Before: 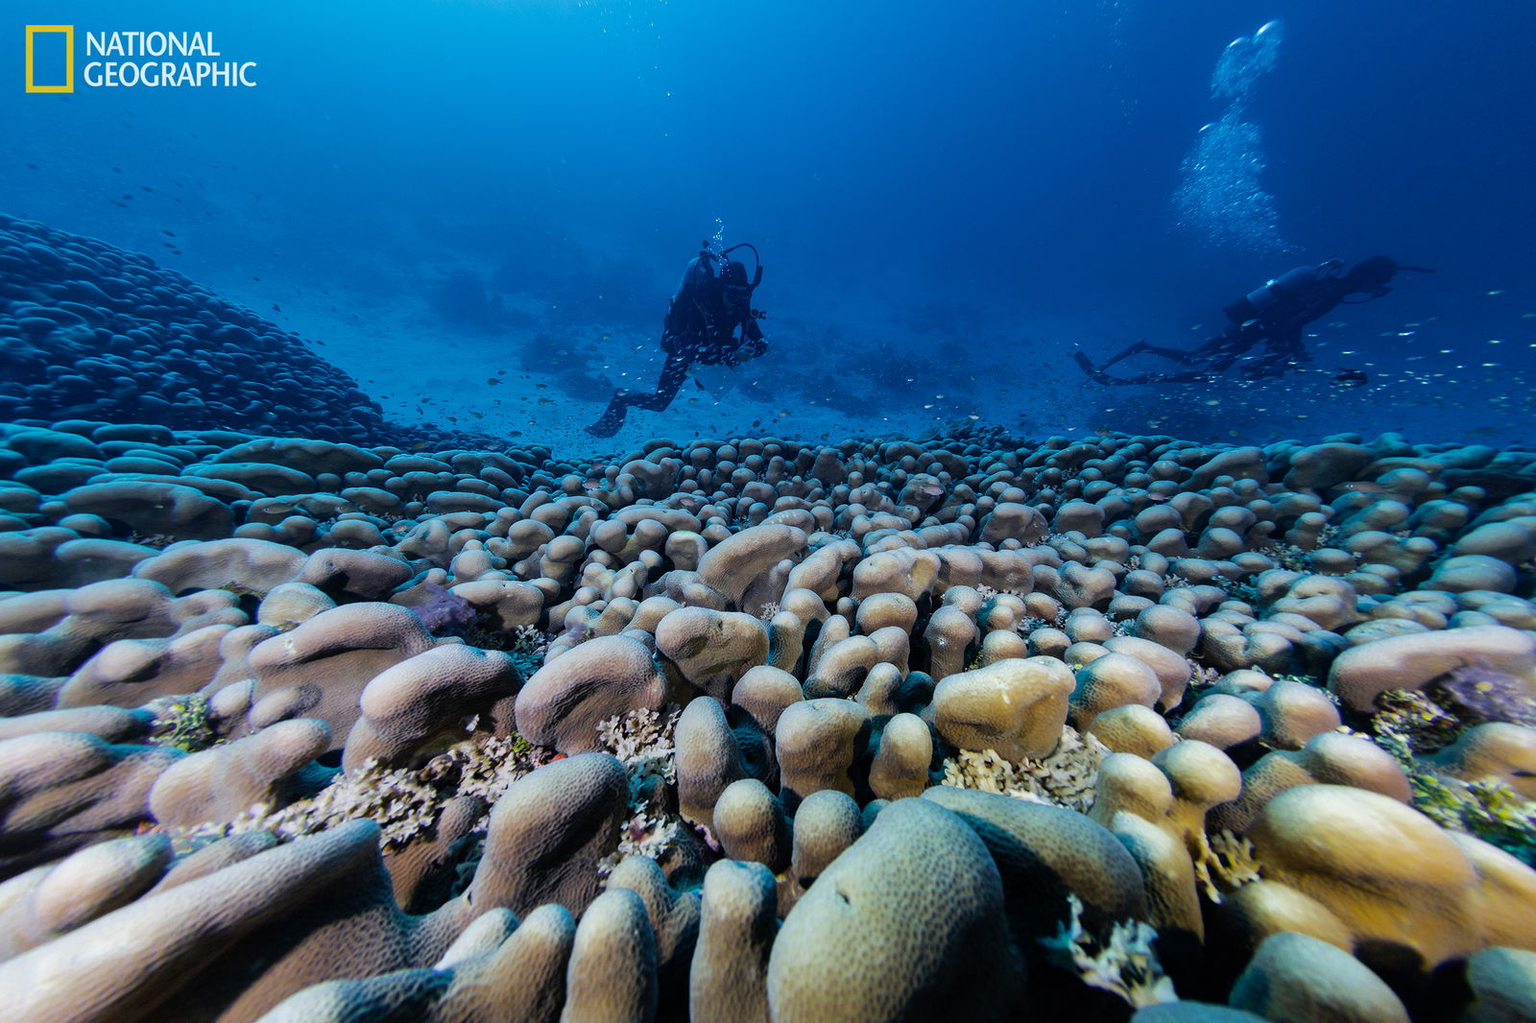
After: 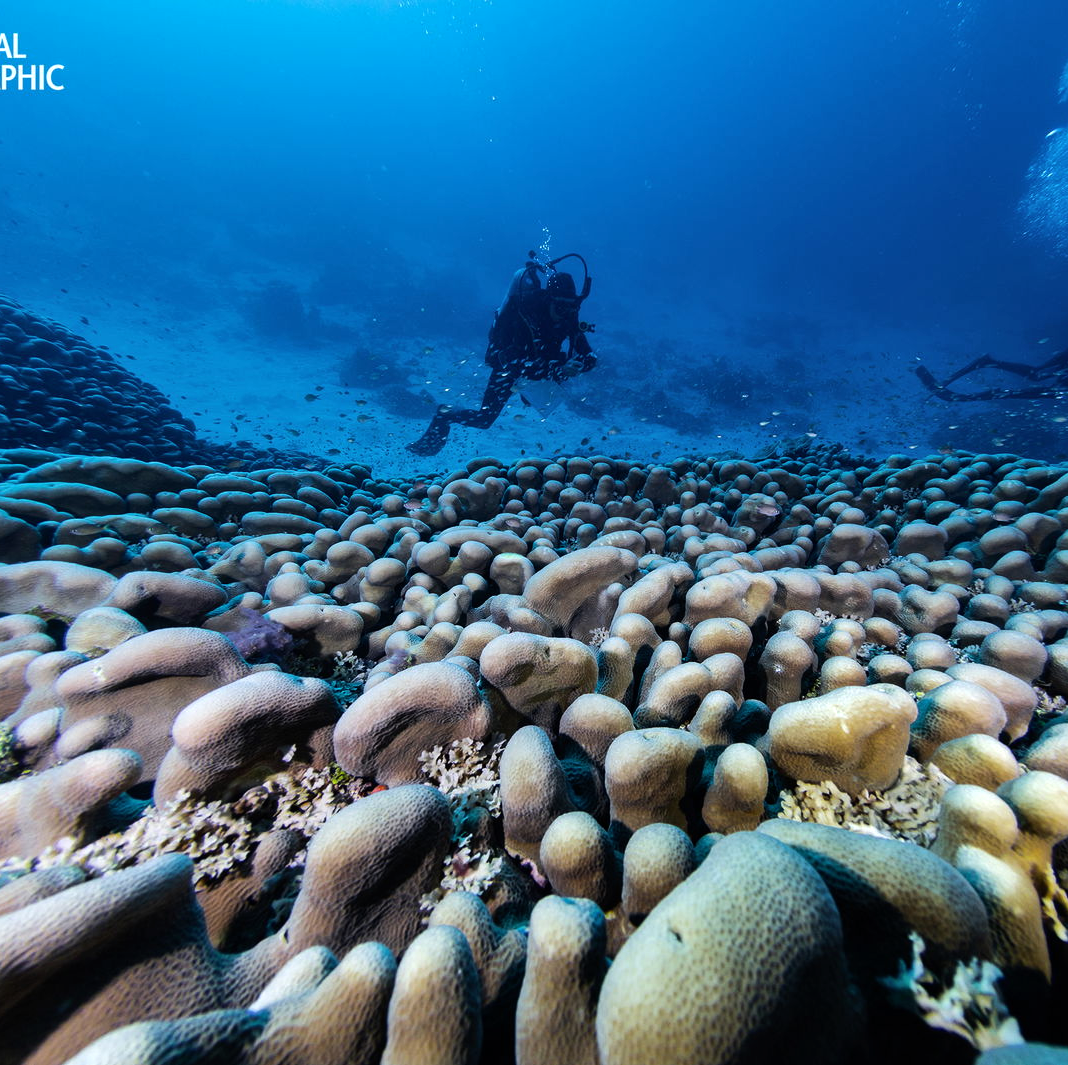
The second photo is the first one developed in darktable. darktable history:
tone equalizer: -8 EV -0.438 EV, -7 EV -0.424 EV, -6 EV -0.34 EV, -5 EV -0.236 EV, -3 EV 0.193 EV, -2 EV 0.339 EV, -1 EV 0.371 EV, +0 EV 0.393 EV, edges refinement/feathering 500, mask exposure compensation -1.57 EV, preserve details no
crop and rotate: left 12.713%, right 20.51%
shadows and highlights: shadows 20.6, highlights -20.87, soften with gaussian
